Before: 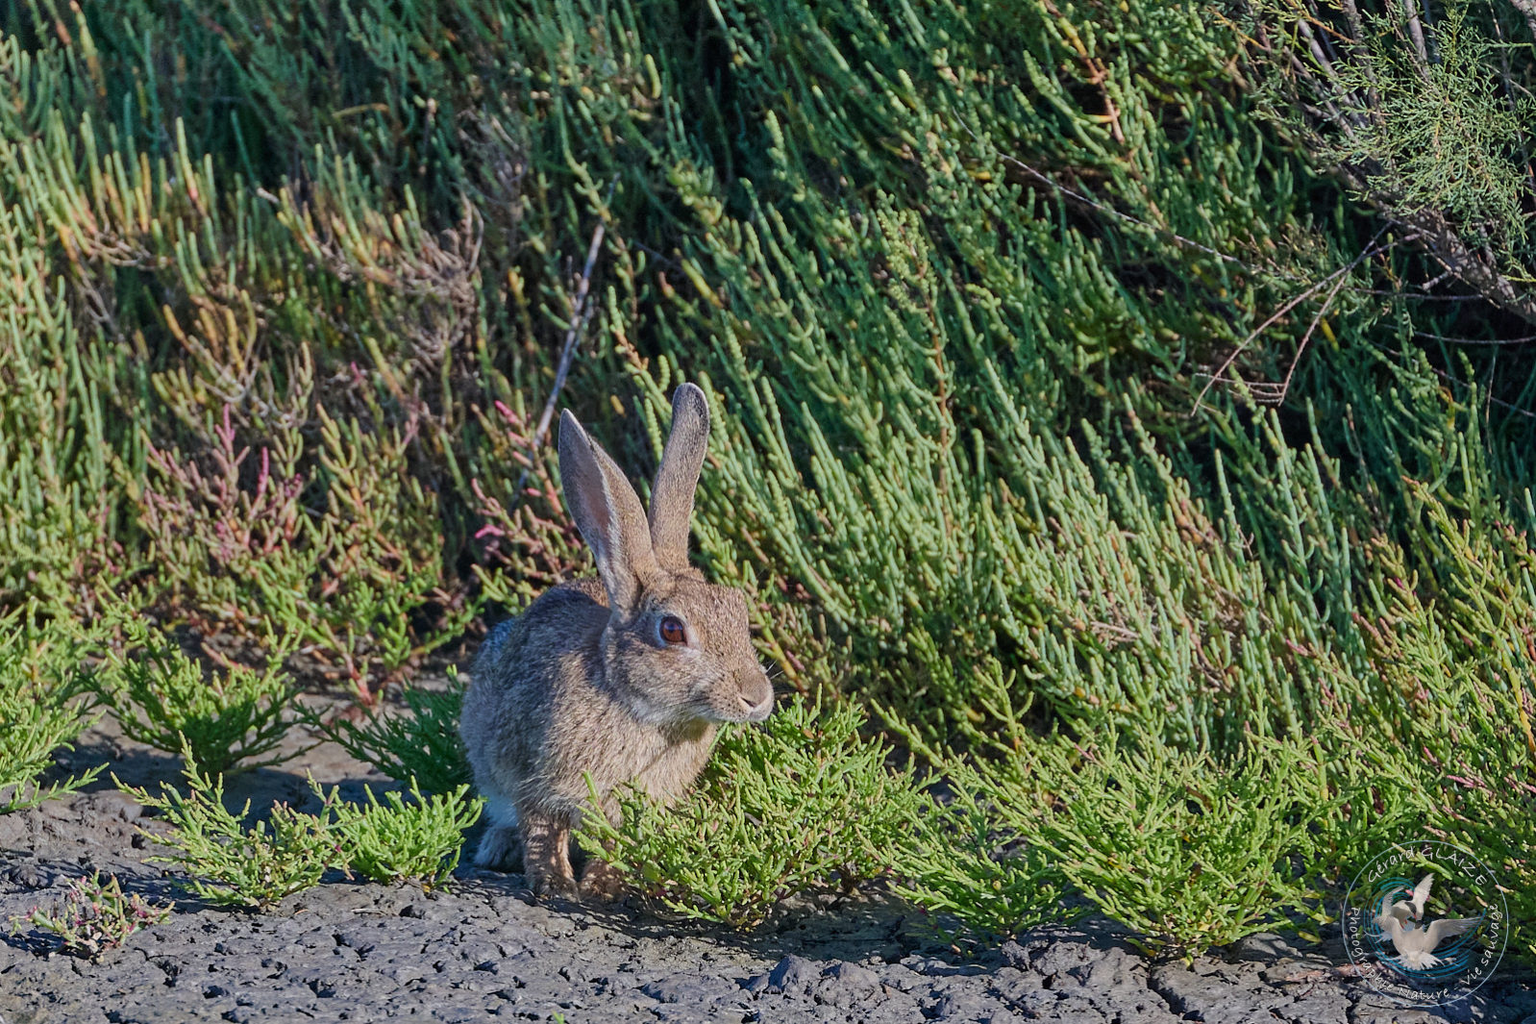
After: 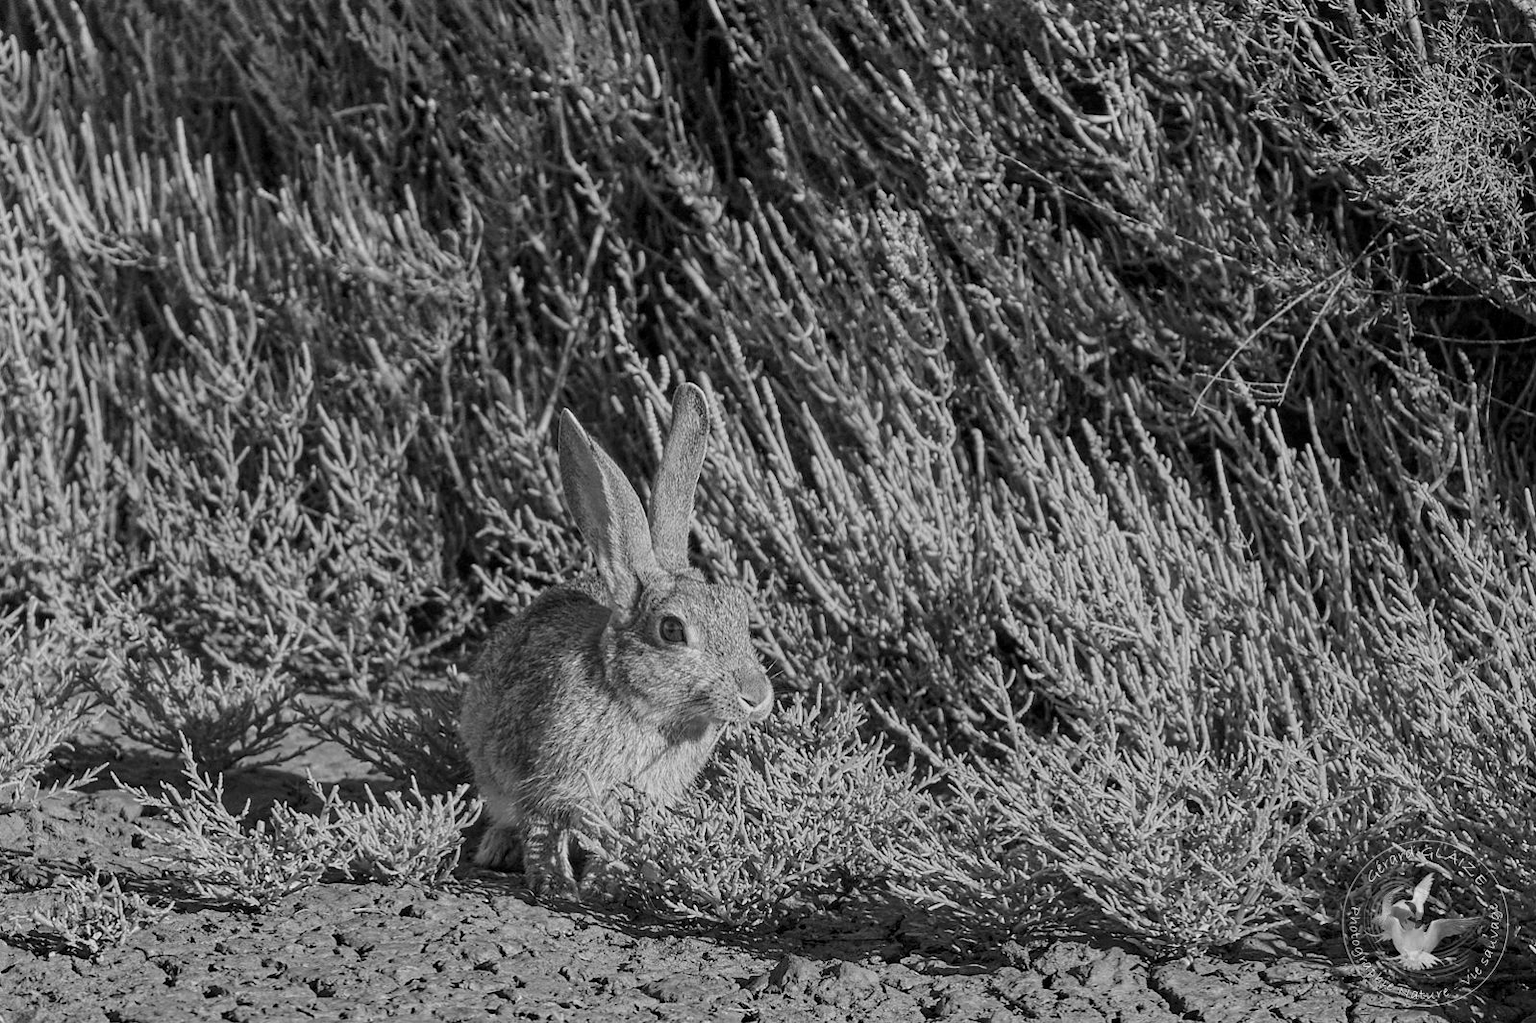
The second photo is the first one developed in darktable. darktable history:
local contrast: highlights 100%, shadows 100%, detail 120%, midtone range 0.2
monochrome: on, module defaults
color correction: highlights a* 21.16, highlights b* 19.61
